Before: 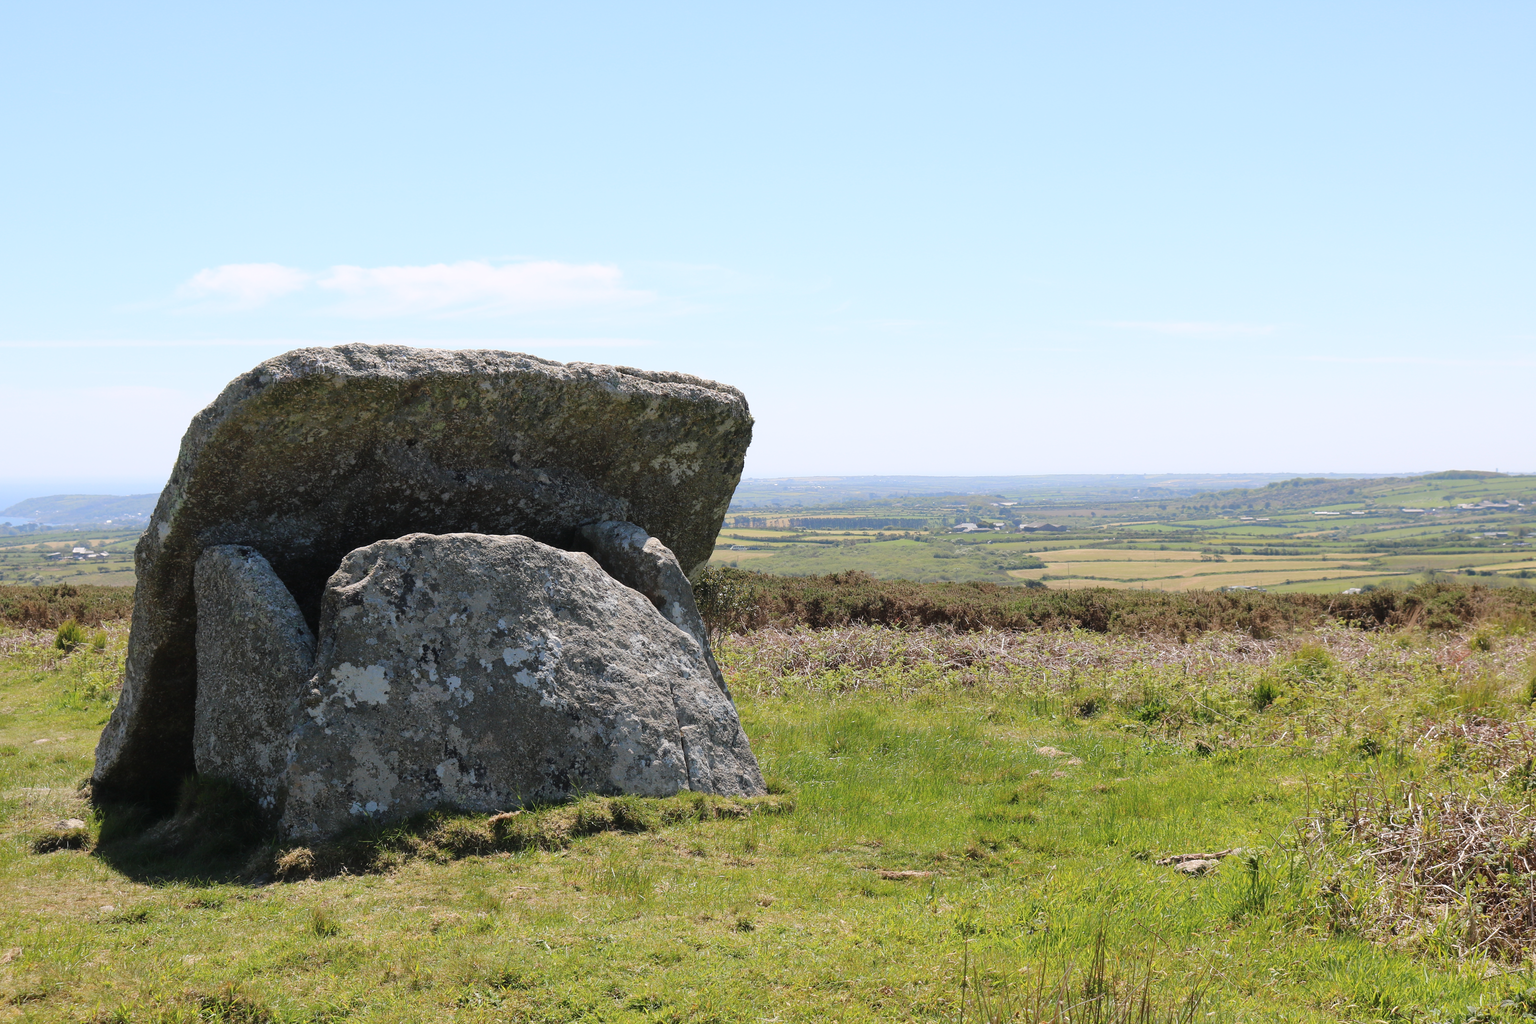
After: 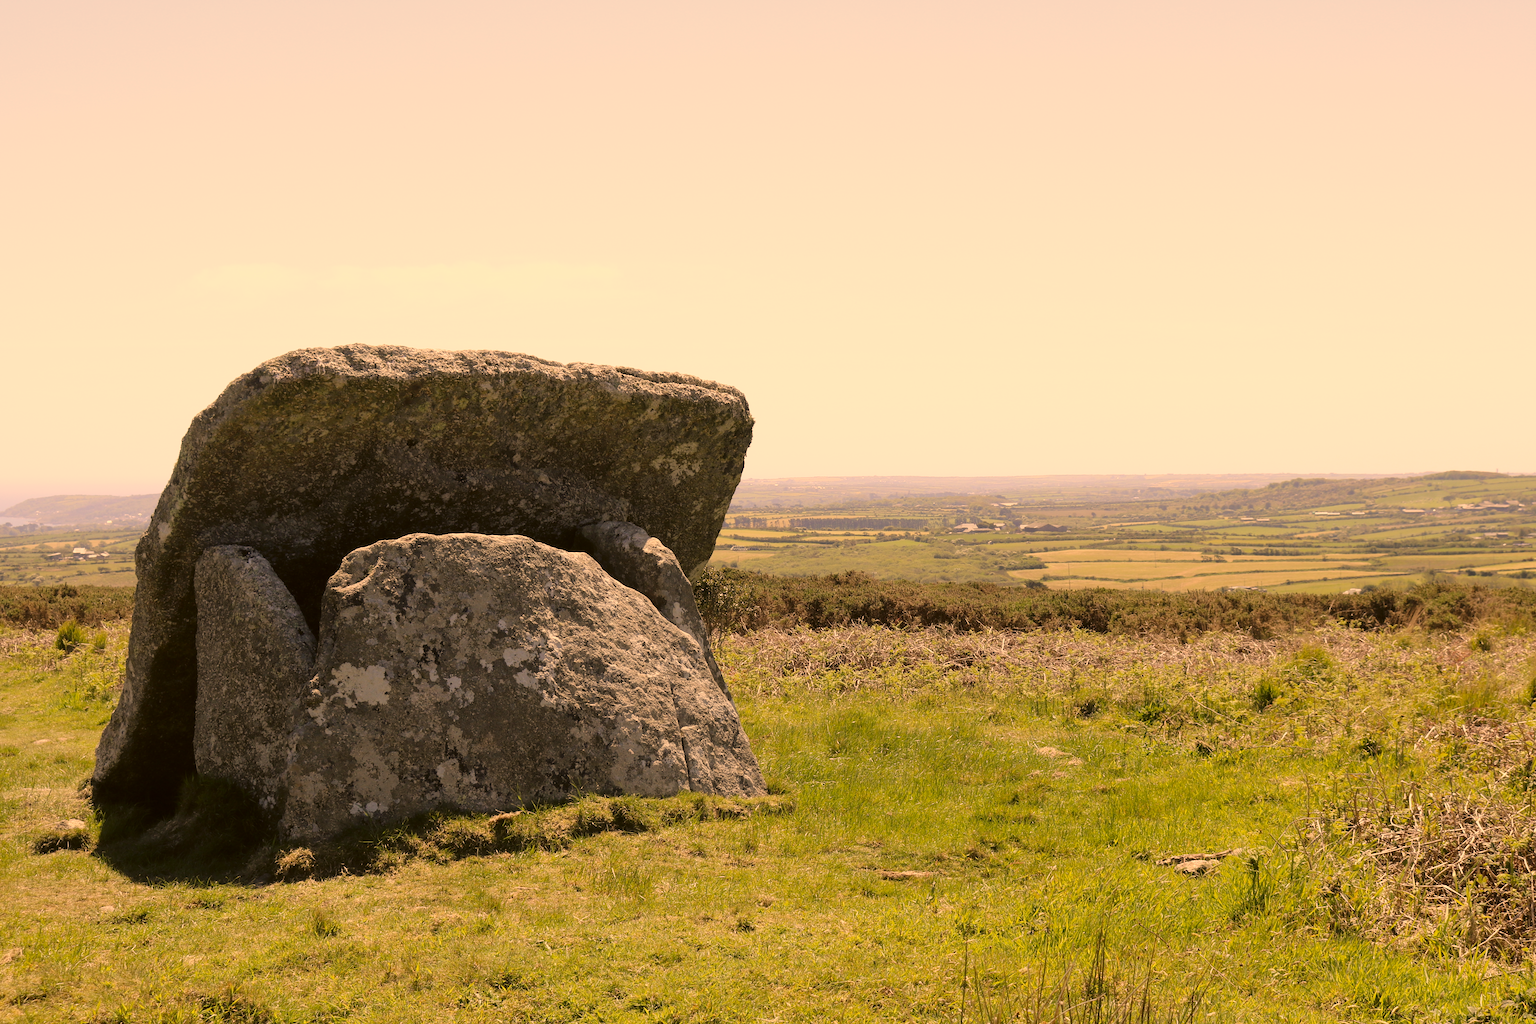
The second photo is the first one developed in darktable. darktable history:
color correction: highlights a* 17.94, highlights b* 35.39, shadows a* 1.48, shadows b* 6.42, saturation 1.01
contrast brightness saturation: contrast 0.06, brightness -0.01, saturation -0.23
